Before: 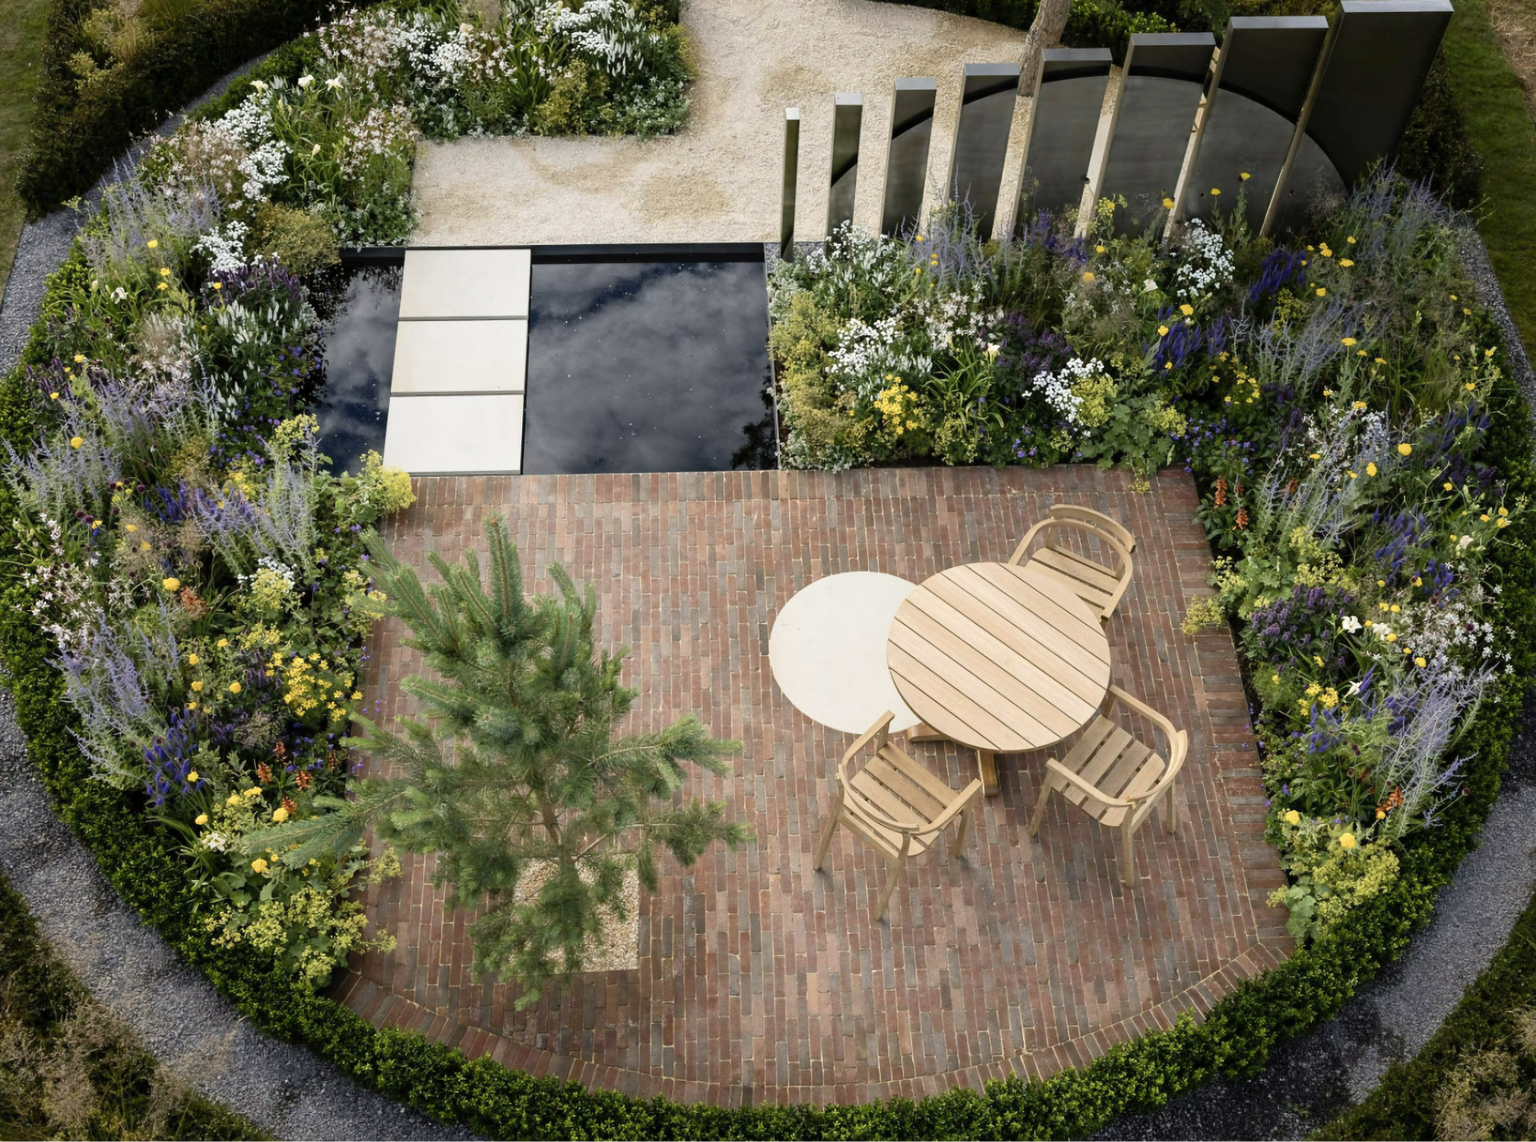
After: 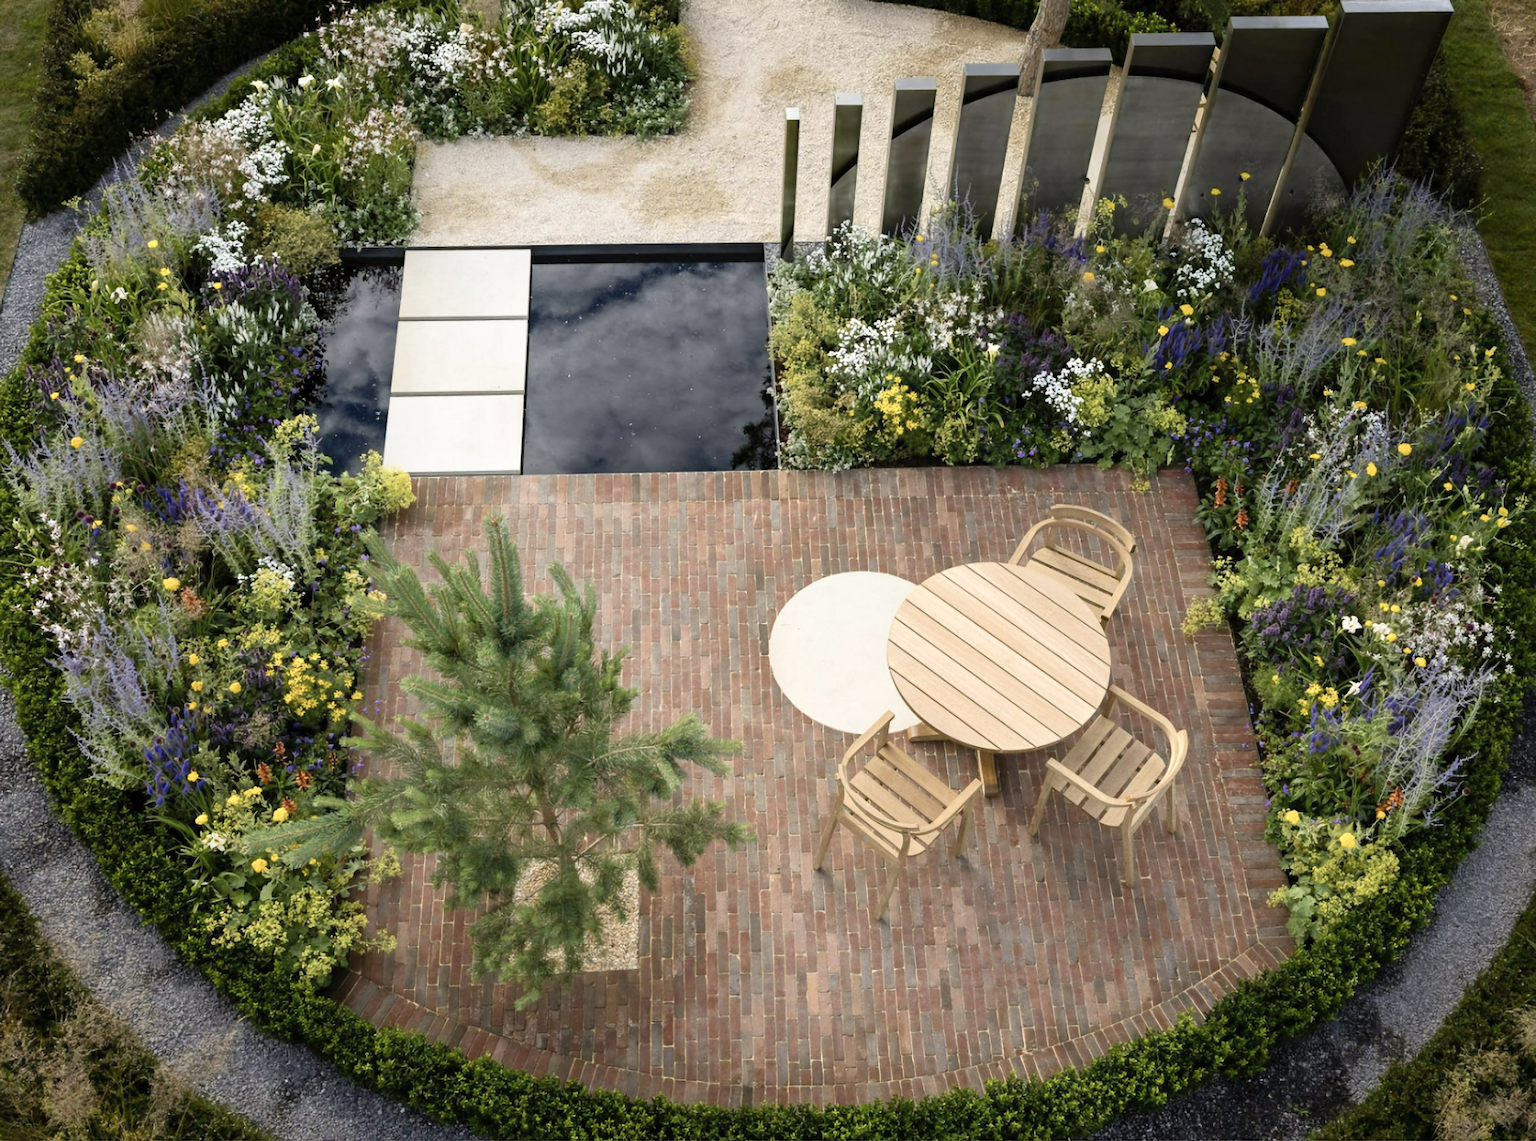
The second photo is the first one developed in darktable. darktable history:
exposure: exposure 0.153 EV, compensate exposure bias true, compensate highlight preservation false
